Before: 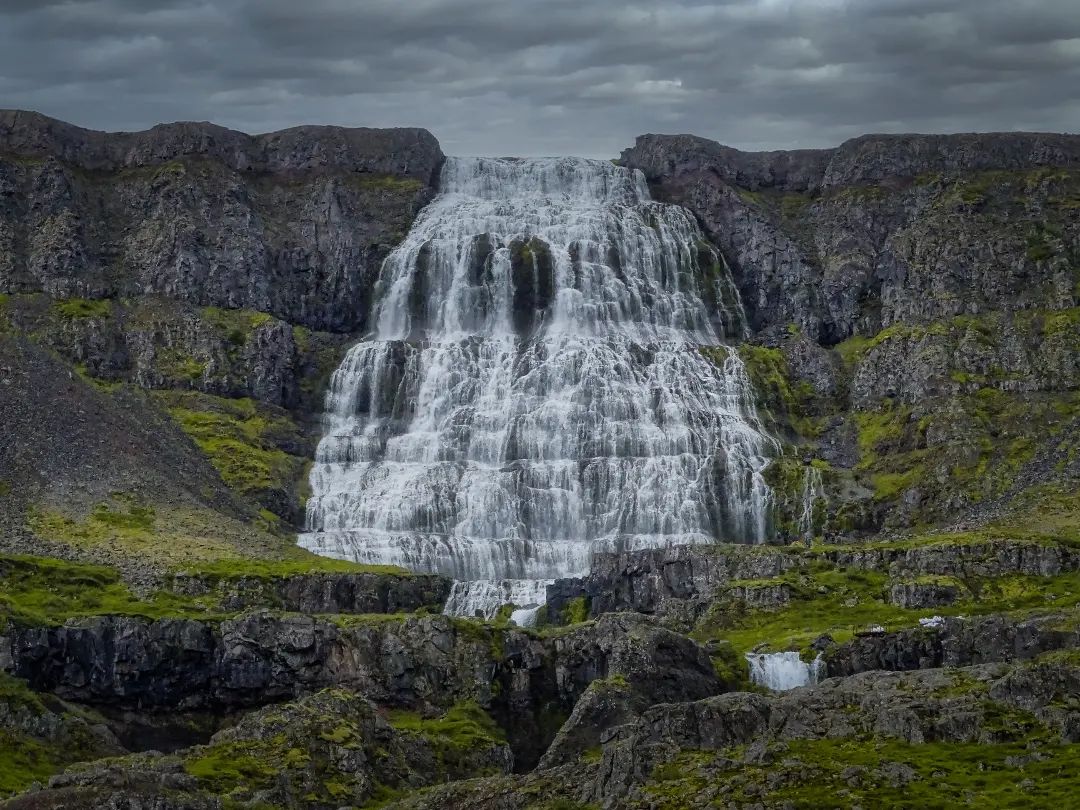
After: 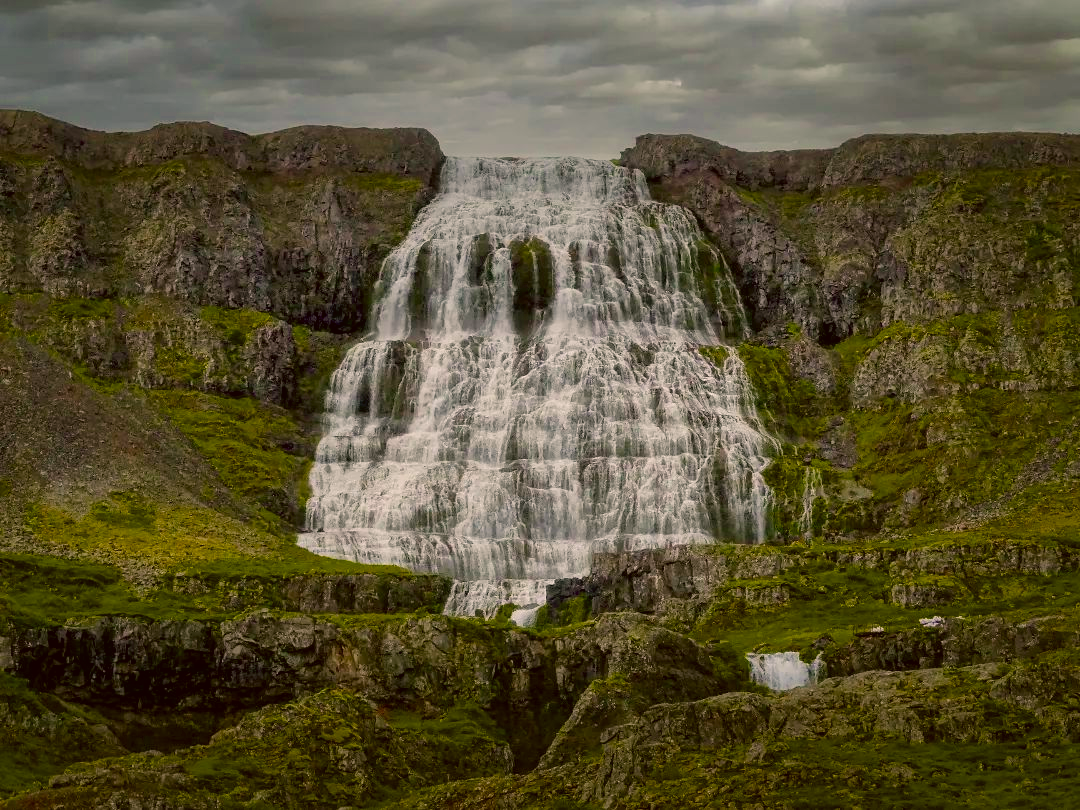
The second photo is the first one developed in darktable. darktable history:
color correction: highlights a* 8.54, highlights b* 15.68, shadows a* -0.327, shadows b* 26.04
color balance rgb: perceptual saturation grading › global saturation 39.405%, perceptual saturation grading › highlights -25.394%, perceptual saturation grading › mid-tones 35.042%, perceptual saturation grading › shadows 35.647%, perceptual brilliance grading › mid-tones 10.712%, perceptual brilliance grading › shadows 14.845%, global vibrance 16.143%, saturation formula JzAzBz (2021)
